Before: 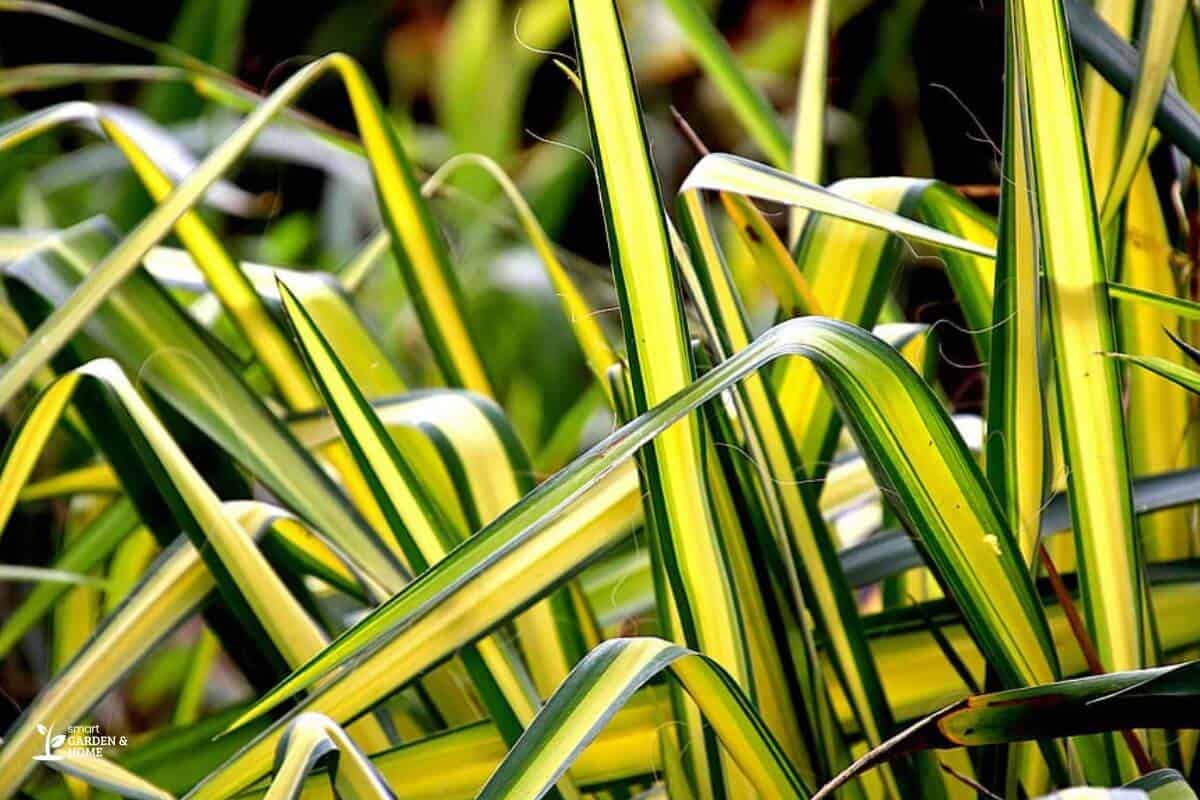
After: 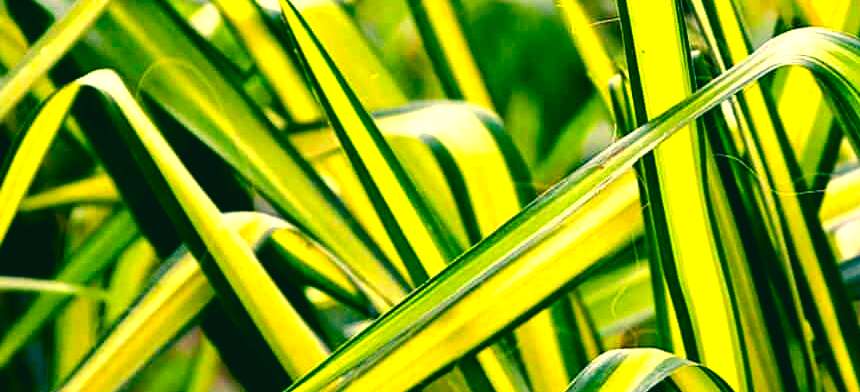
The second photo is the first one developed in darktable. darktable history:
color balance rgb: linear chroma grading › global chroma 9.674%, perceptual saturation grading › global saturation 23.393%, perceptual saturation grading › highlights -23.862%, perceptual saturation grading › mid-tones 23.757%, perceptual saturation grading › shadows 40.867%
exposure: black level correction 0.003, exposure 0.148 EV, compensate exposure bias true, compensate highlight preservation false
tone equalizer: -8 EV -0.455 EV, -7 EV -0.397 EV, -6 EV -0.345 EV, -5 EV -0.216 EV, -3 EV 0.232 EV, -2 EV 0.317 EV, -1 EV 0.39 EV, +0 EV 0.431 EV, edges refinement/feathering 500, mask exposure compensation -1.57 EV, preserve details no
crop: top 36.131%, right 28.25%, bottom 14.863%
color correction: highlights a* 2.16, highlights b* 34.31, shadows a* -36.62, shadows b* -6.18
